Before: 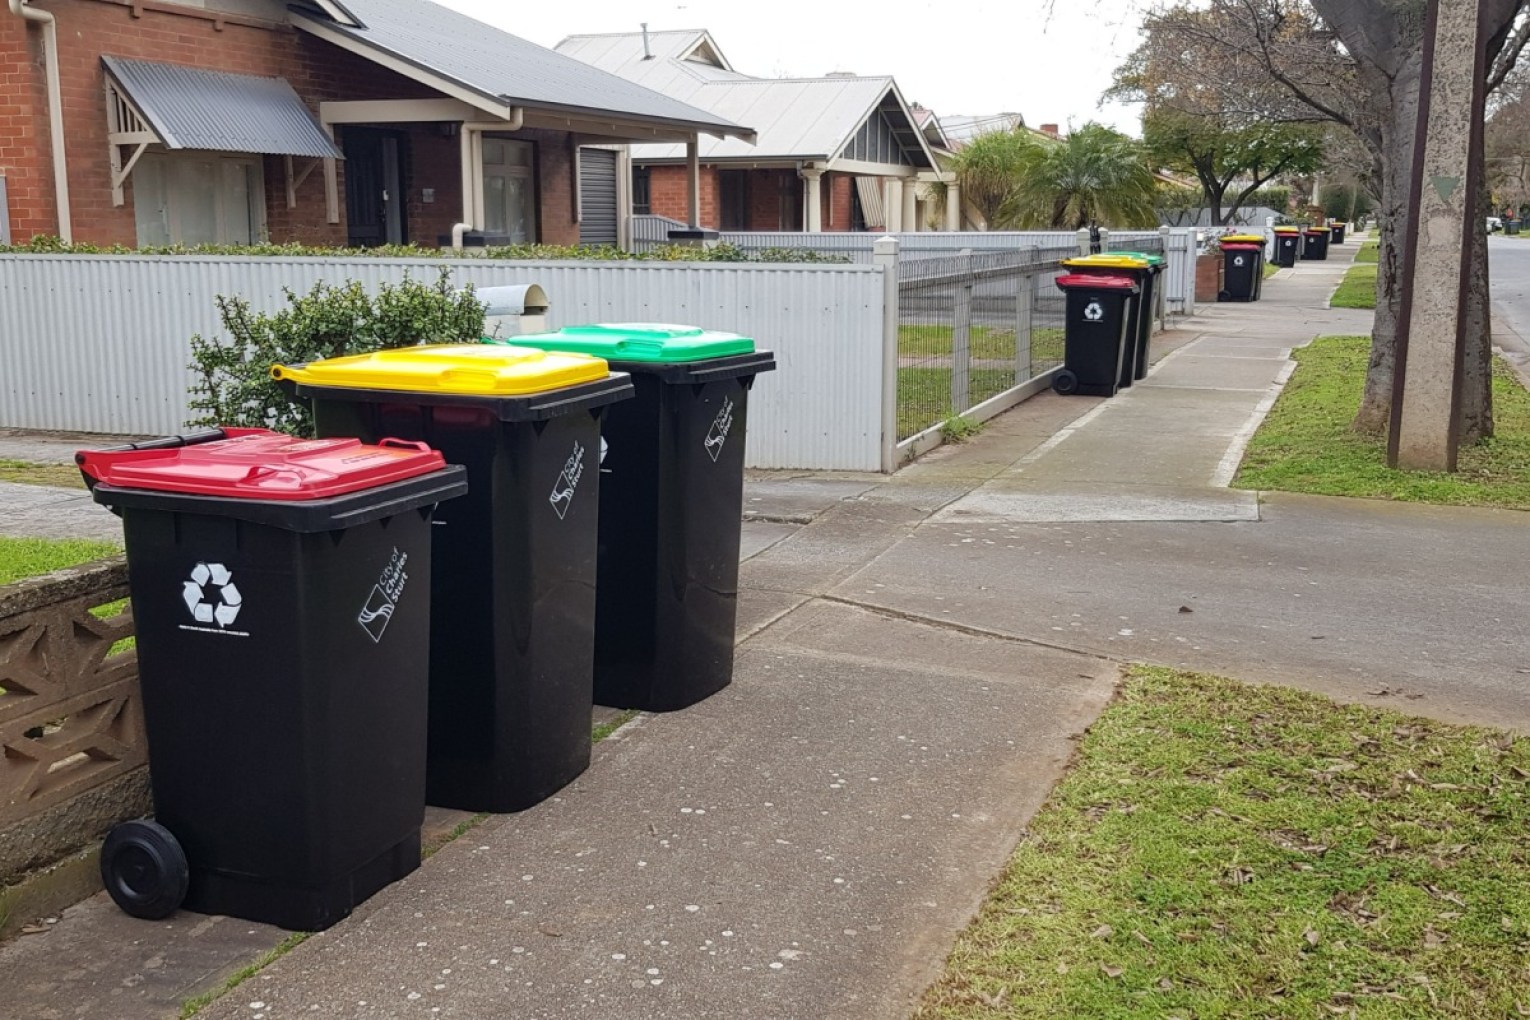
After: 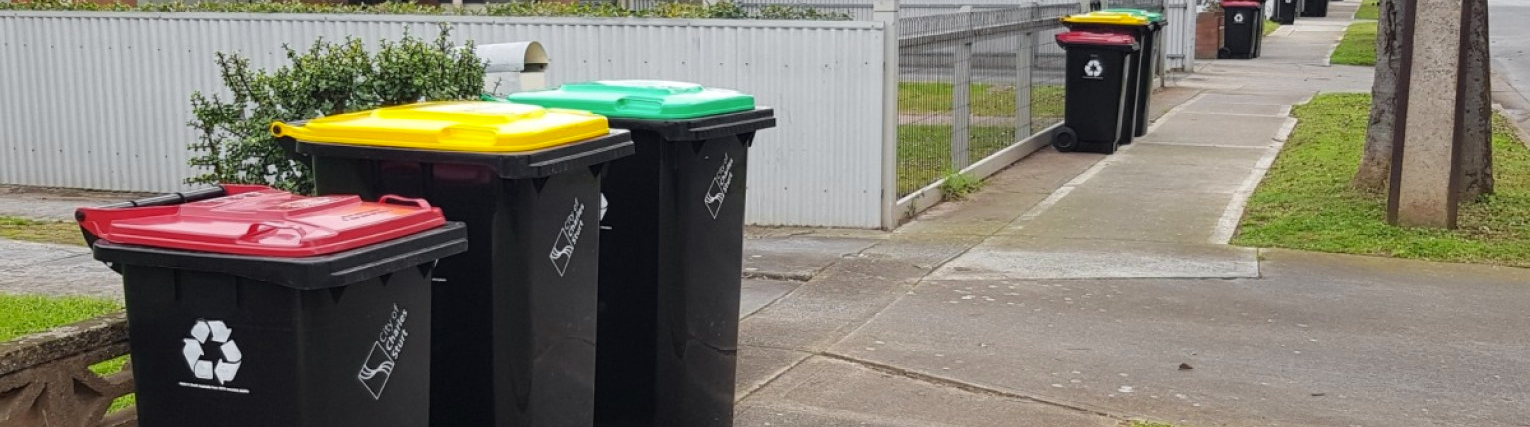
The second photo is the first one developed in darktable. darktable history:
white balance: emerald 1
crop and rotate: top 23.84%, bottom 34.294%
contrast brightness saturation: saturation -0.05
color zones: curves: ch1 [(0.25, 0.61) (0.75, 0.248)]
